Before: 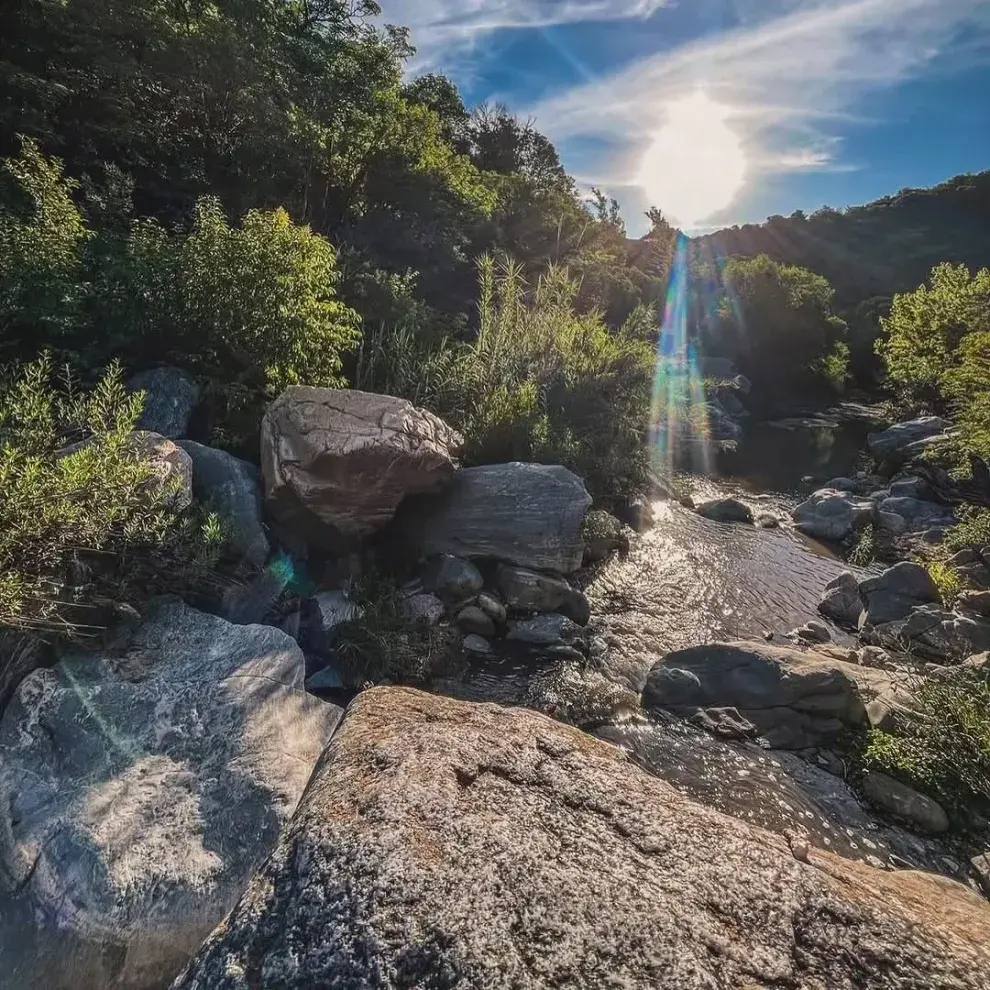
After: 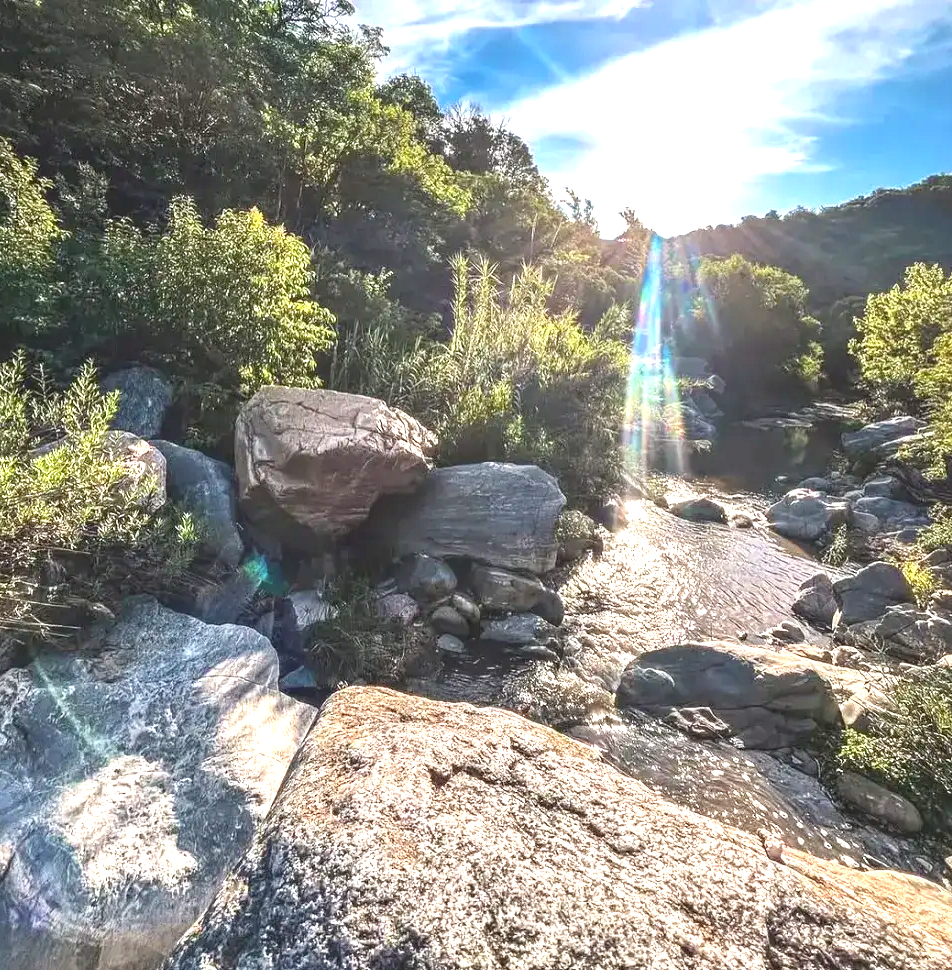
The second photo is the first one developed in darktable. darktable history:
exposure: black level correction 0, exposure 1.51 EV, compensate highlight preservation false
crop and rotate: left 2.649%, right 1.187%, bottom 2.009%
